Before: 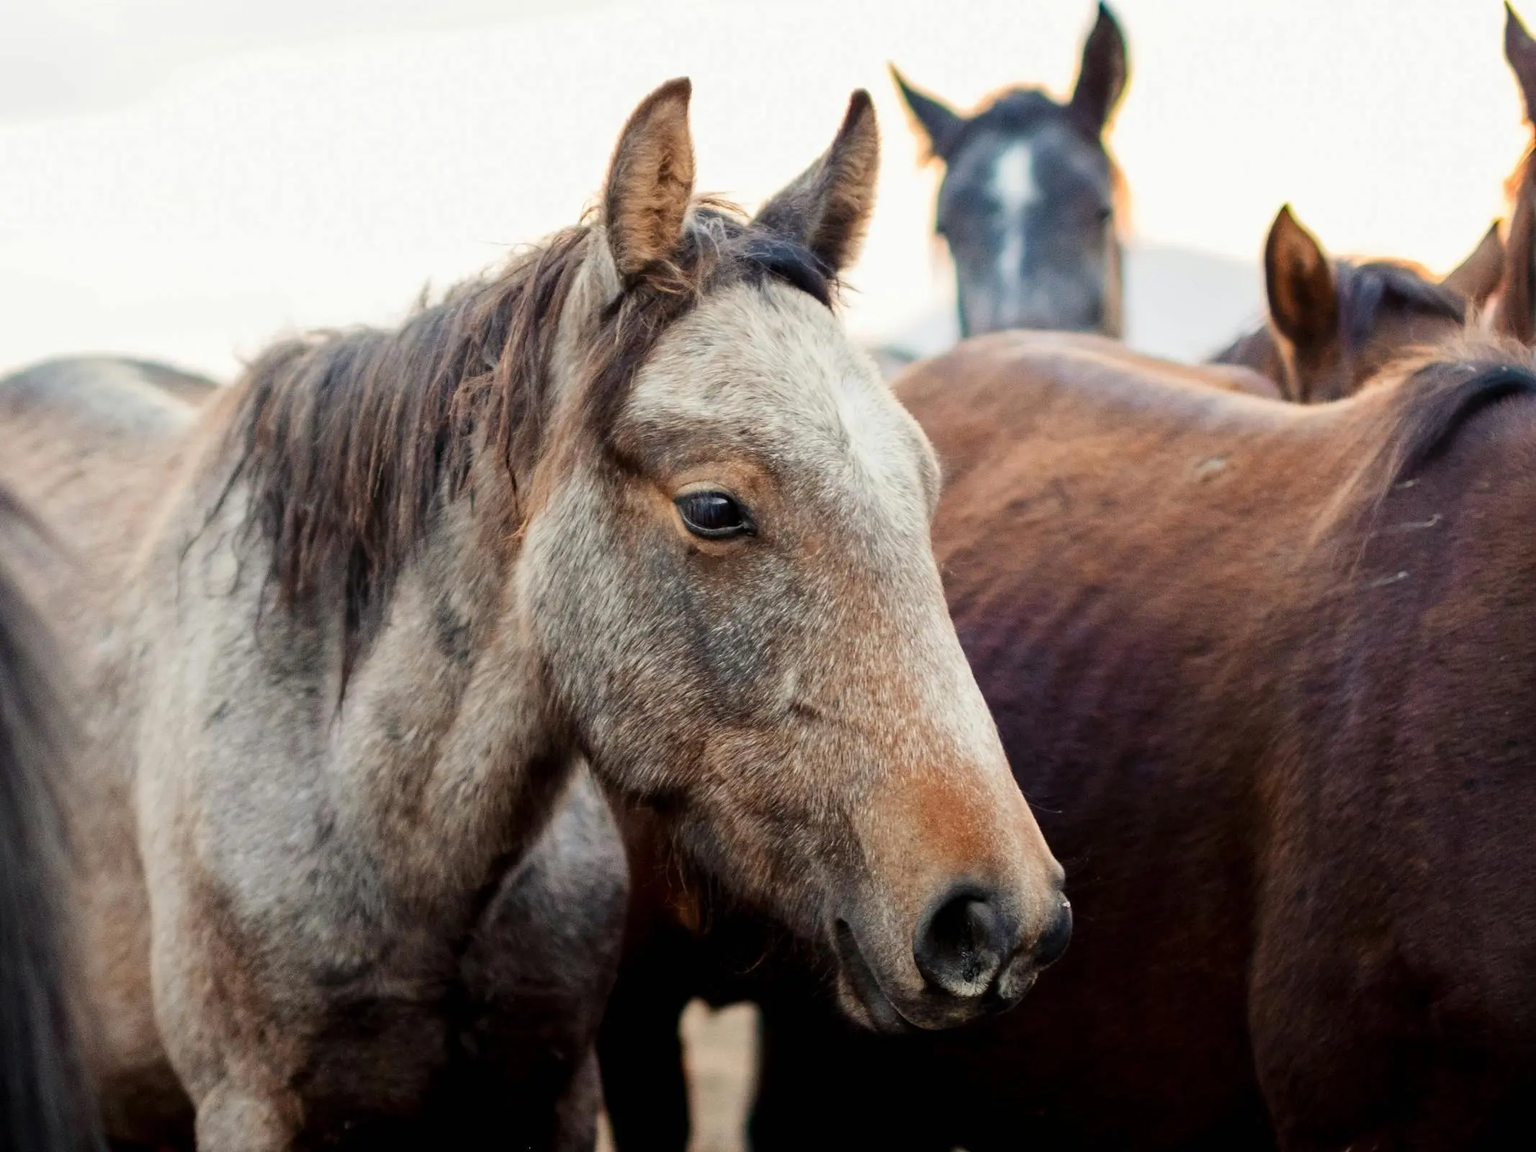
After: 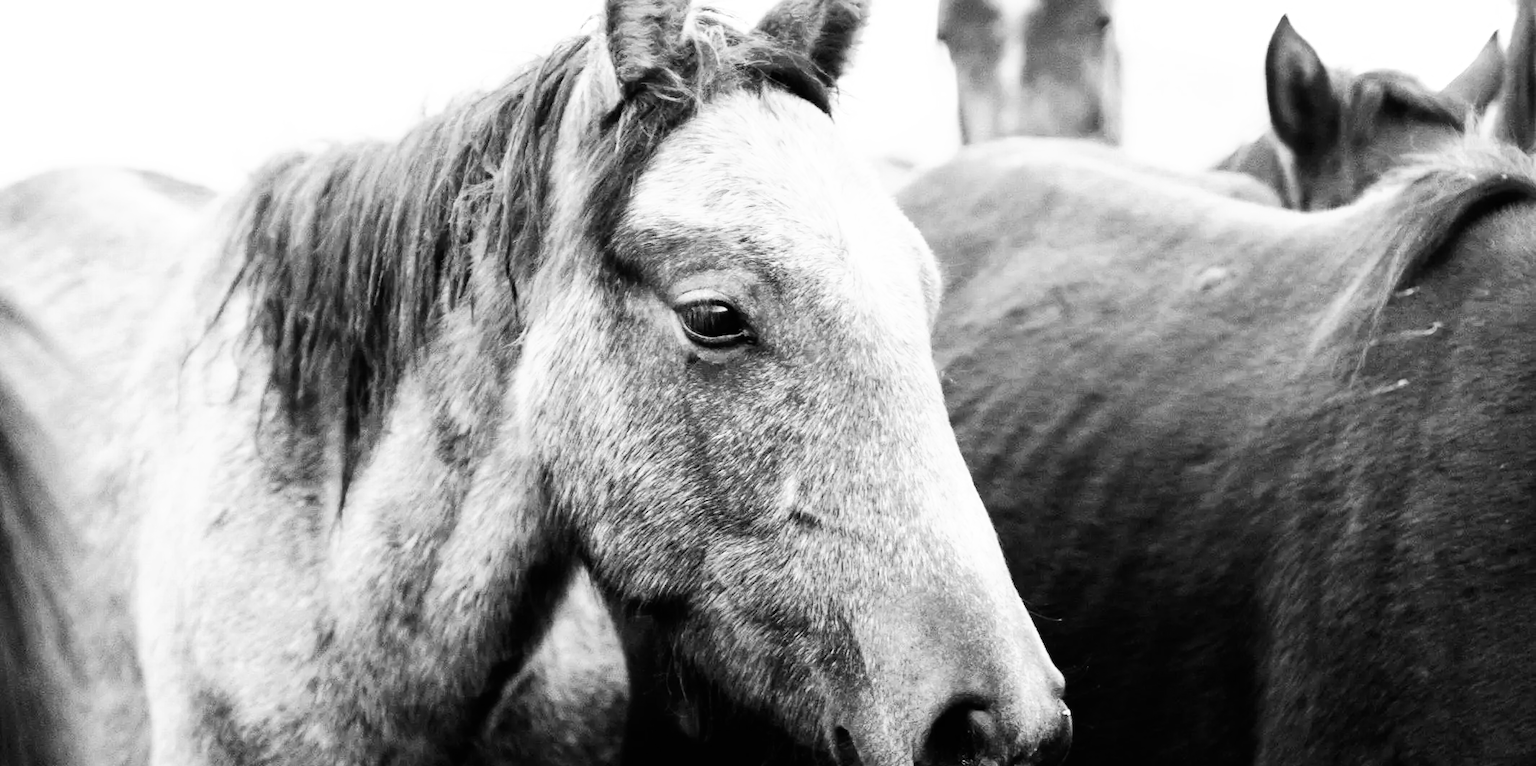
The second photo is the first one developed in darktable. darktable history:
base curve: curves: ch0 [(0, 0) (0.007, 0.004) (0.027, 0.03) (0.046, 0.07) (0.207, 0.54) (0.442, 0.872) (0.673, 0.972) (1, 1)], preserve colors none
color zones: curves: ch0 [(0.002, 0.593) (0.143, 0.417) (0.285, 0.541) (0.455, 0.289) (0.608, 0.327) (0.727, 0.283) (0.869, 0.571) (1, 0.603)]; ch1 [(0, 0) (0.143, 0) (0.286, 0) (0.429, 0) (0.571, 0) (0.714, 0) (0.857, 0)]
crop: top 16.732%, bottom 16.72%
